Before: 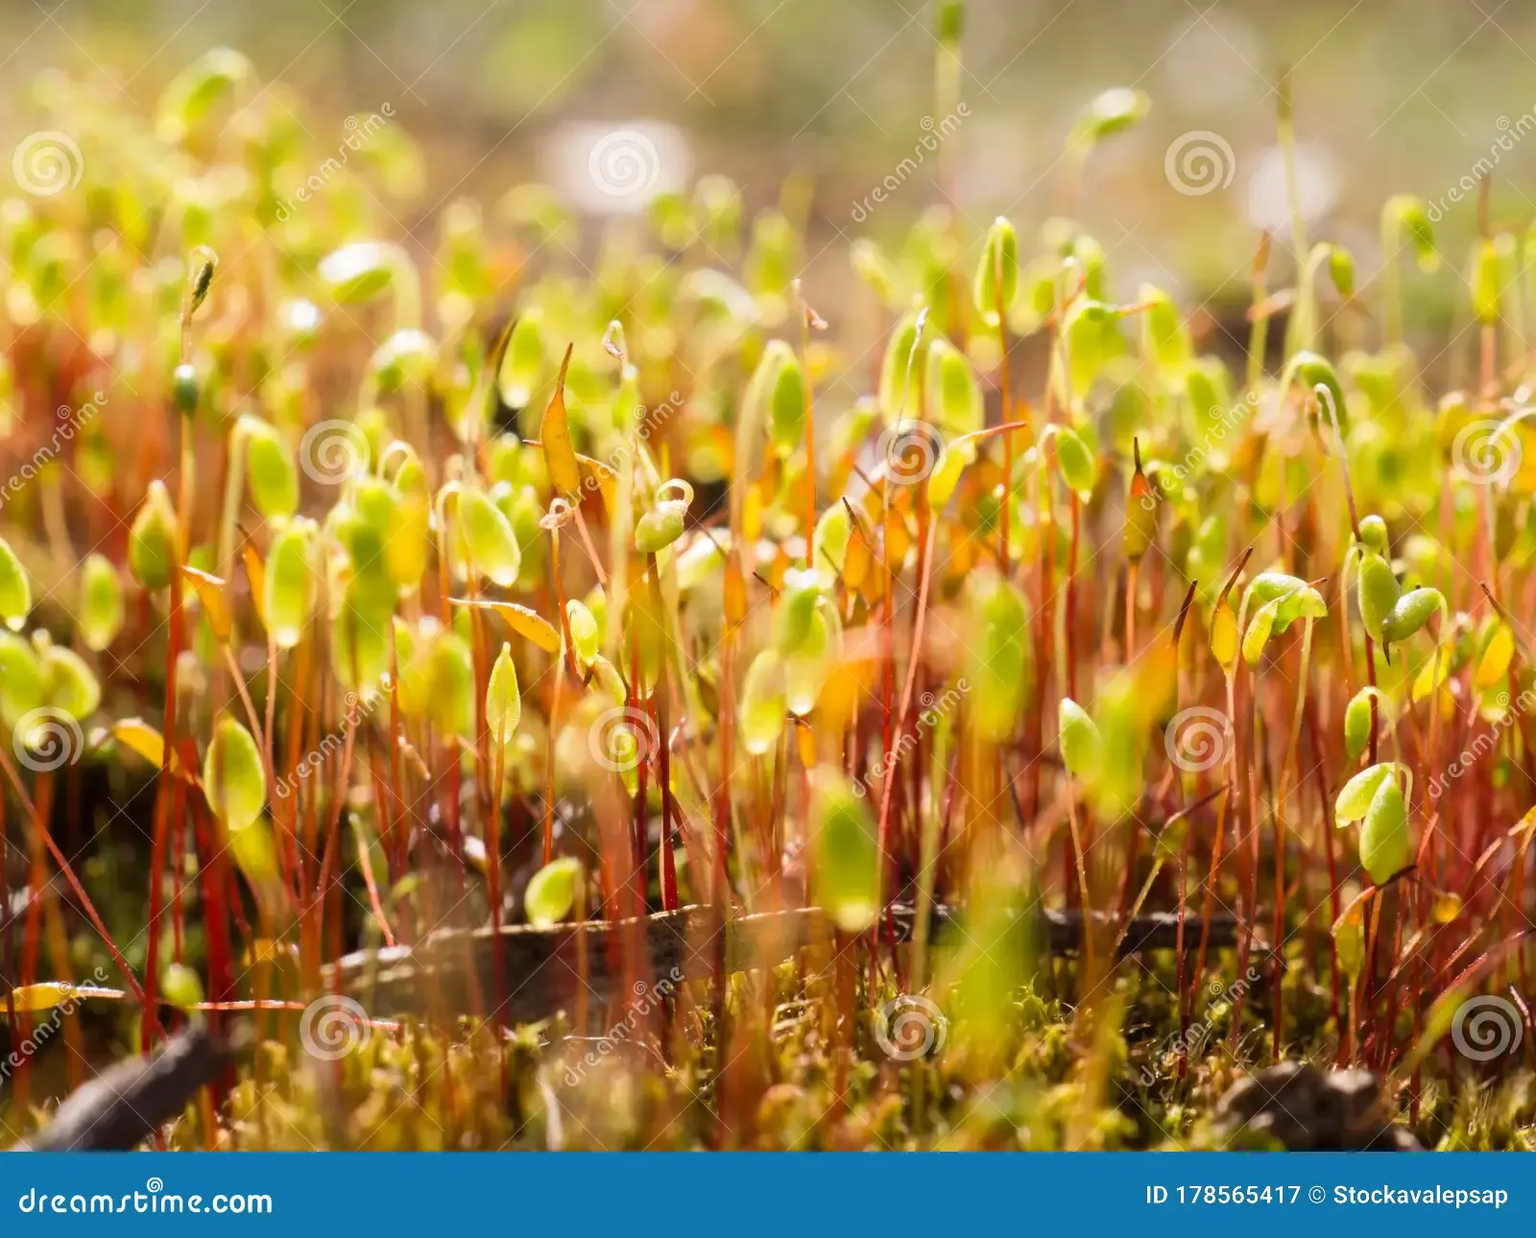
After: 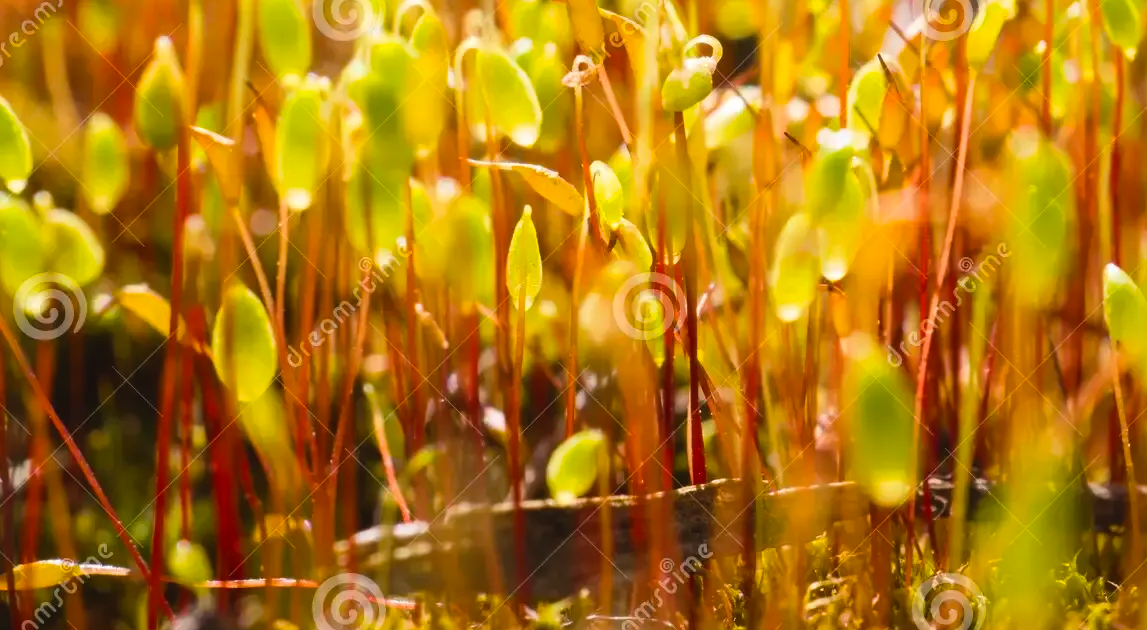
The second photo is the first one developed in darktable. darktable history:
crop: top 35.993%, right 28.256%, bottom 15.151%
color balance rgb: shadows lift › luminance -9.896%, shadows lift › chroma 0.99%, shadows lift › hue 112.98°, global offset › luminance 0.498%, perceptual saturation grading › global saturation 30.1%
